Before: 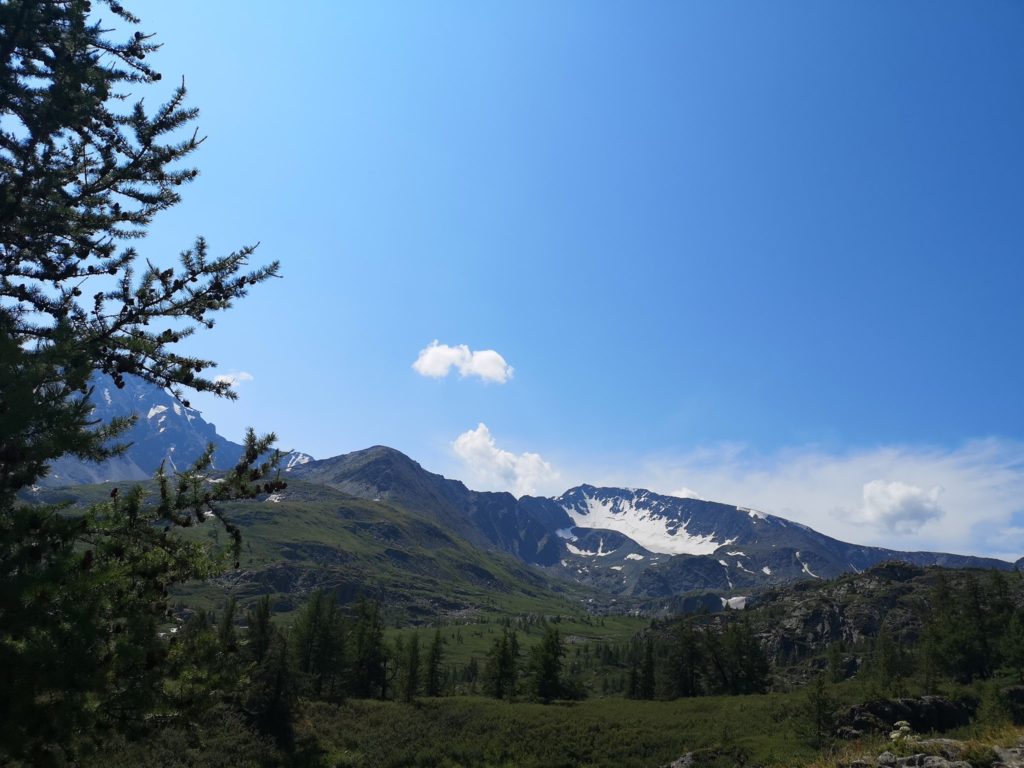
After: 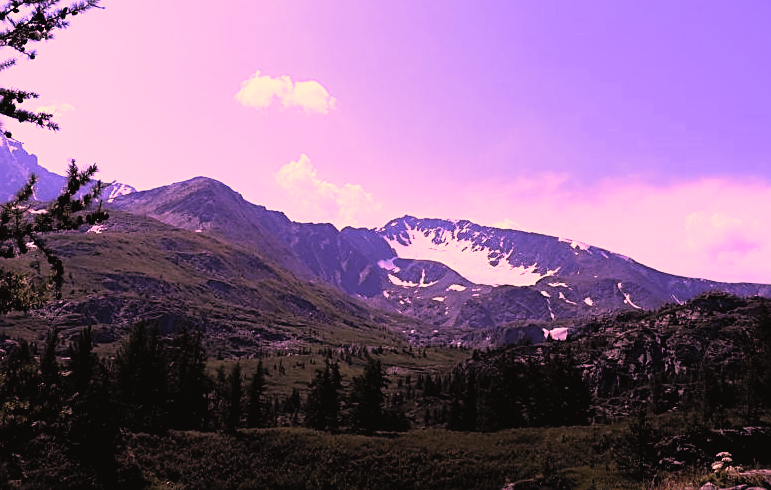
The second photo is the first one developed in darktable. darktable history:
tone curve: curves: ch0 [(0, 0.024) (0.119, 0.146) (0.474, 0.464) (0.718, 0.721) (0.817, 0.839) (1, 0.998)]; ch1 [(0, 0) (0.377, 0.416) (0.439, 0.451) (0.477, 0.477) (0.501, 0.497) (0.538, 0.544) (0.58, 0.602) (0.664, 0.676) (0.783, 0.804) (1, 1)]; ch2 [(0, 0) (0.38, 0.405) (0.463, 0.456) (0.498, 0.497) (0.524, 0.535) (0.578, 0.576) (0.648, 0.665) (1, 1)], preserve colors none
crop and rotate: left 17.395%, top 35.059%, right 7.242%, bottom 1.016%
color correction: highlights a* 22.3, highlights b* 22.44
contrast brightness saturation: contrast 0.071, brightness 0.073, saturation 0.18
color calibration: output R [1.107, -0.012, -0.003, 0], output B [0, 0, 1.308, 0], illuminant as shot in camera, x 0.358, y 0.373, temperature 4628.91 K, saturation algorithm version 1 (2020)
filmic rgb: black relative exposure -5.6 EV, white relative exposure 2.52 EV, threshold 5.94 EV, target black luminance 0%, hardness 4.53, latitude 67.32%, contrast 1.454, shadows ↔ highlights balance -3.72%, color science v6 (2022), iterations of high-quality reconstruction 0, enable highlight reconstruction true
exposure: exposure 0.202 EV, compensate highlight preservation false
sharpen: on, module defaults
